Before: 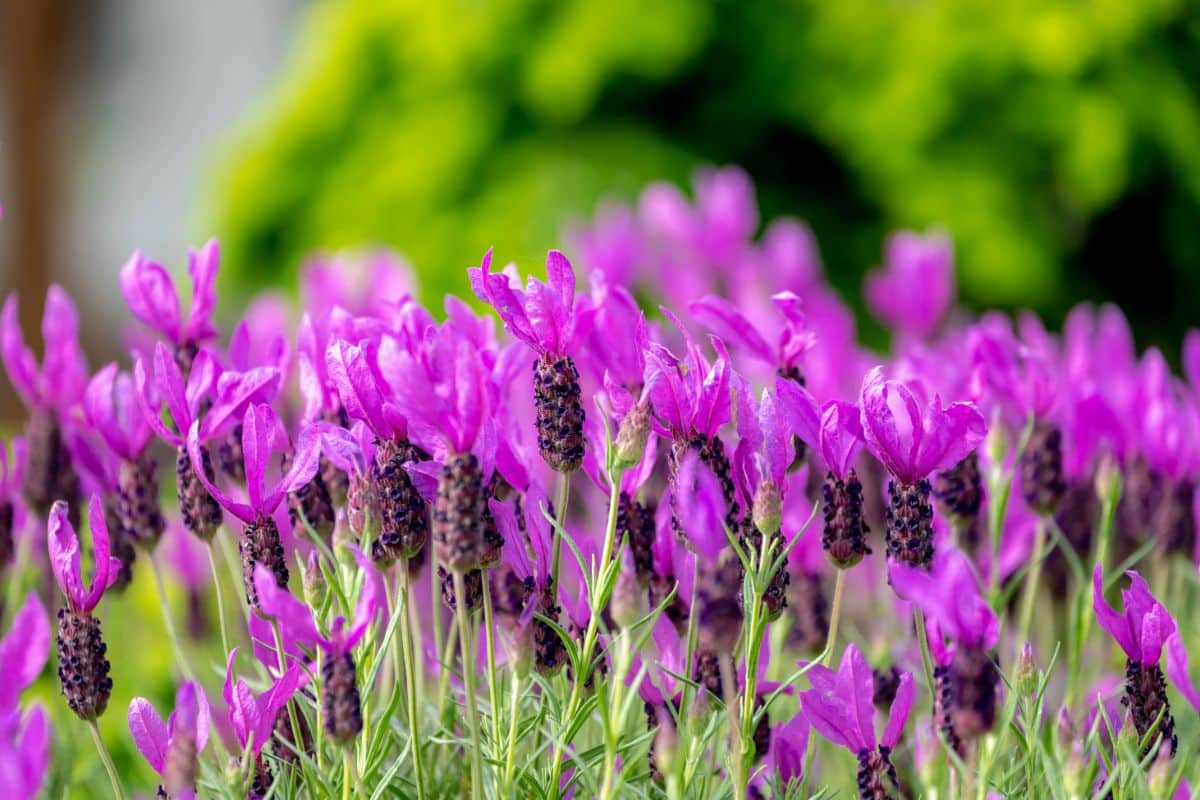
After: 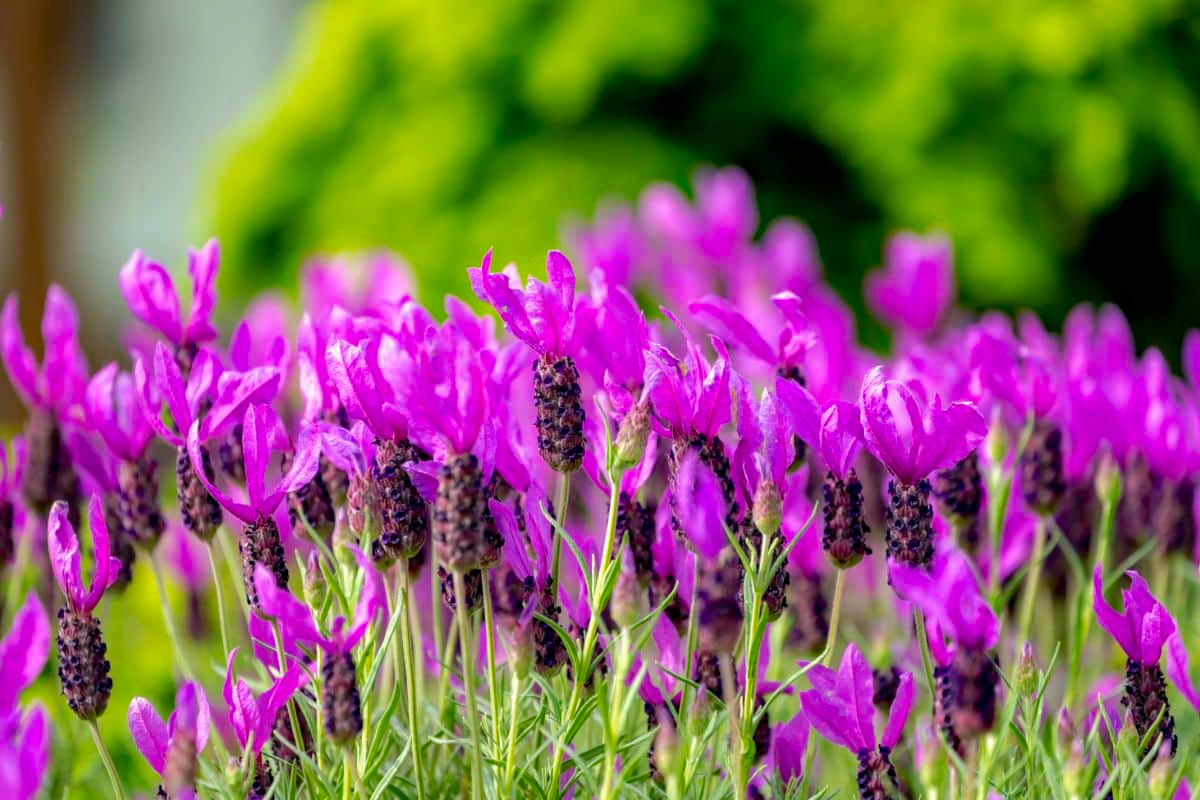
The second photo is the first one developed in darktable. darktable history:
haze removal: strength 0.278, distance 0.249, adaptive false
color correction: highlights a* 0.666, highlights b* 2.8, saturation 1.1
